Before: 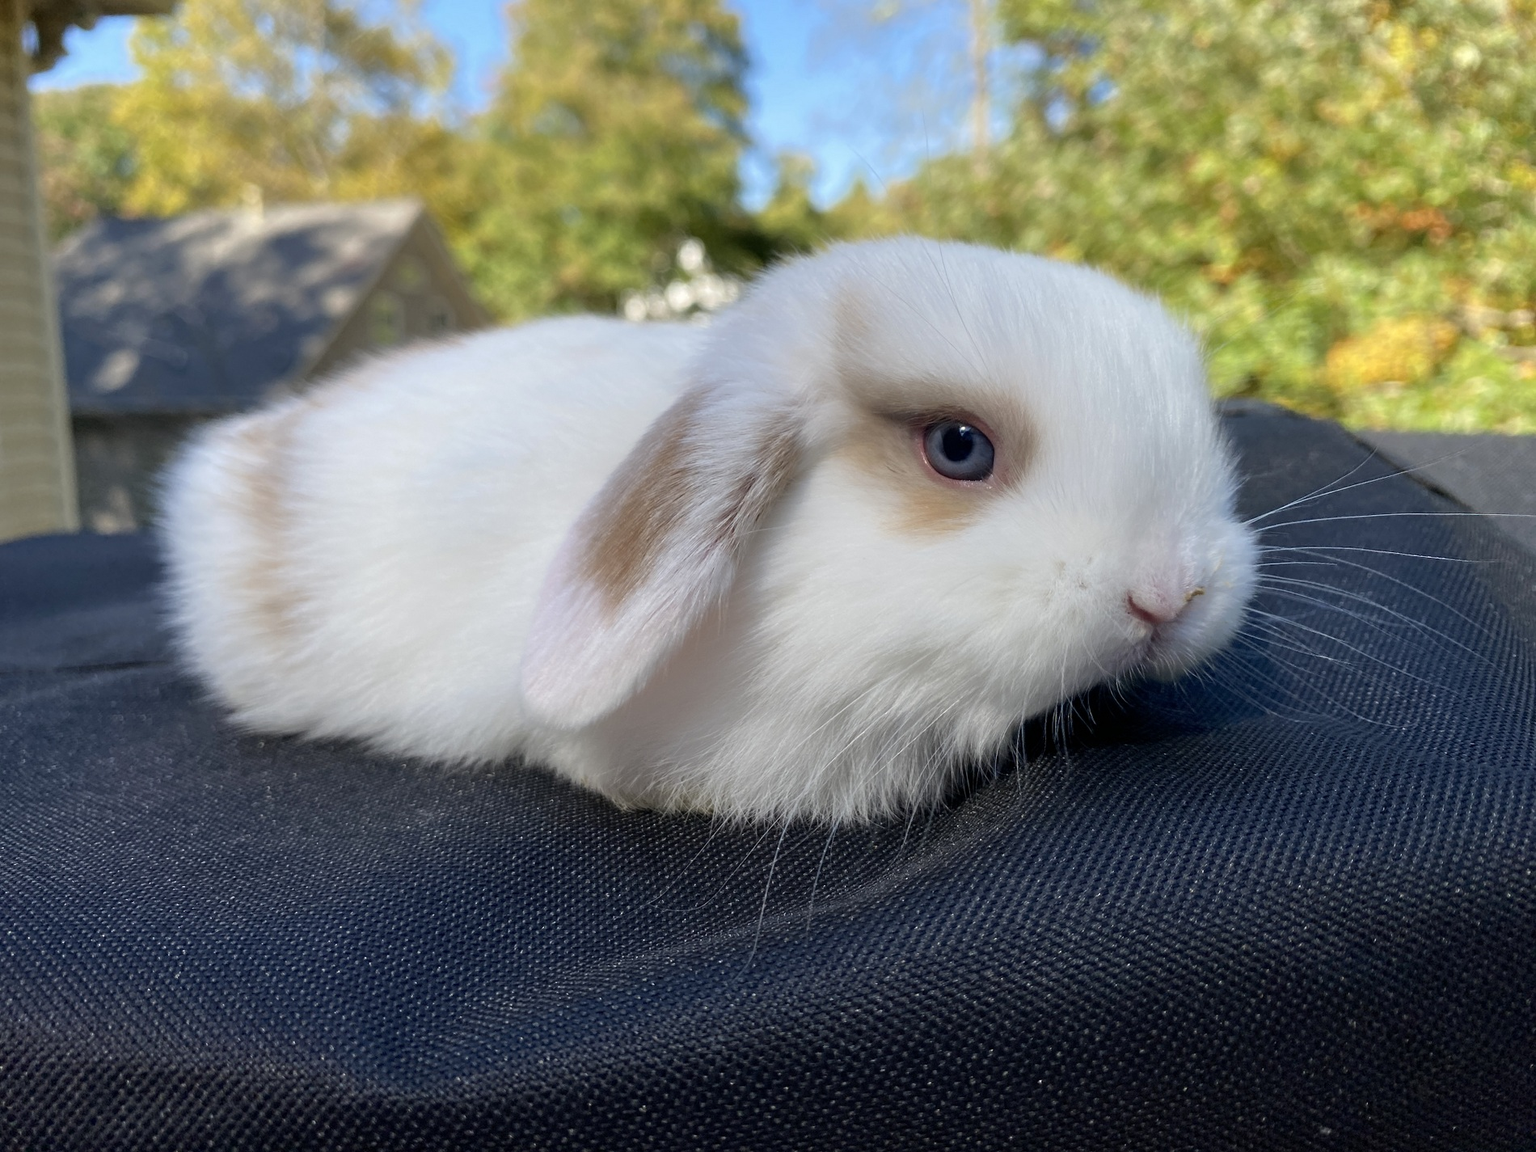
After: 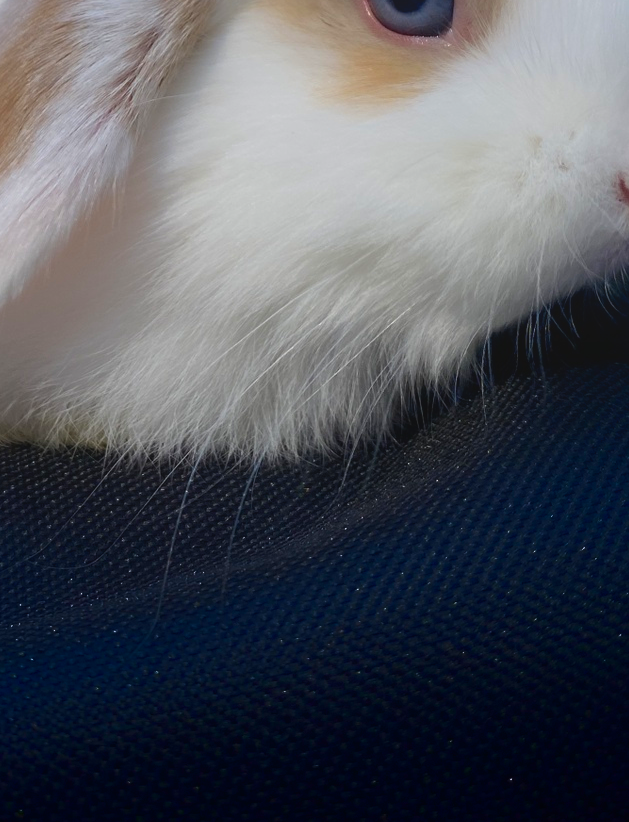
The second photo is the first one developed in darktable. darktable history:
contrast brightness saturation: brightness -0.02, saturation 0.35
crop: left 40.878%, top 39.176%, right 25.993%, bottom 3.081%
local contrast: highlights 68%, shadows 68%, detail 82%, midtone range 0.325
shadows and highlights: shadows -70, highlights 35, soften with gaussian
